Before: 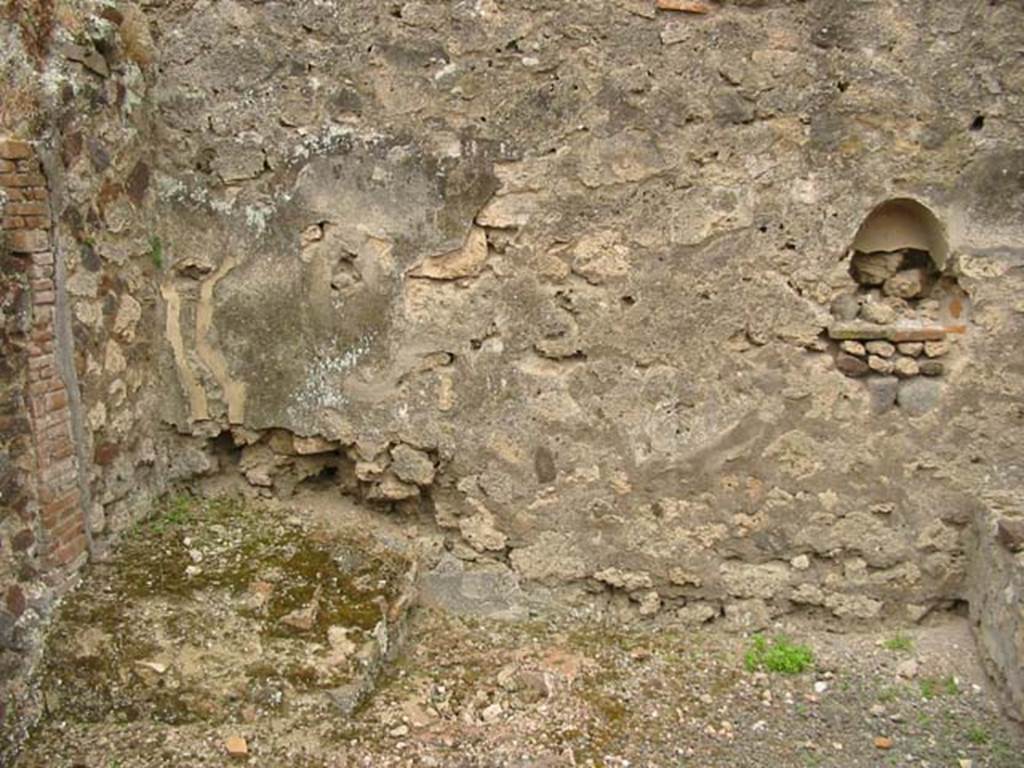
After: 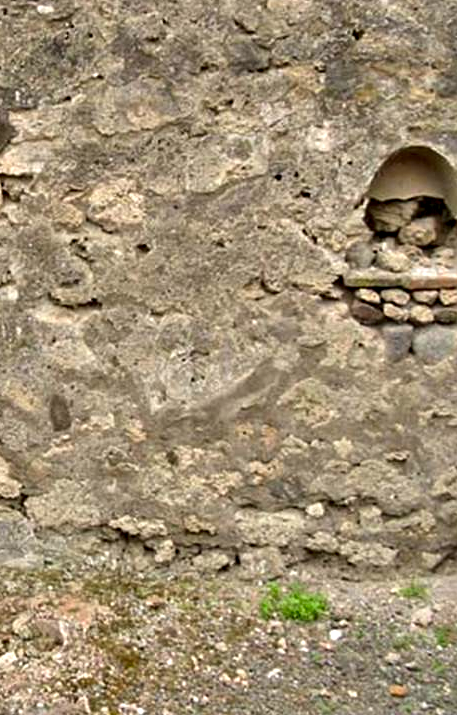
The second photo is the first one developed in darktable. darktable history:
crop: left 47.391%, top 6.895%, right 7.971%
contrast equalizer: octaves 7, y [[0.6 ×6], [0.55 ×6], [0 ×6], [0 ×6], [0 ×6]]
